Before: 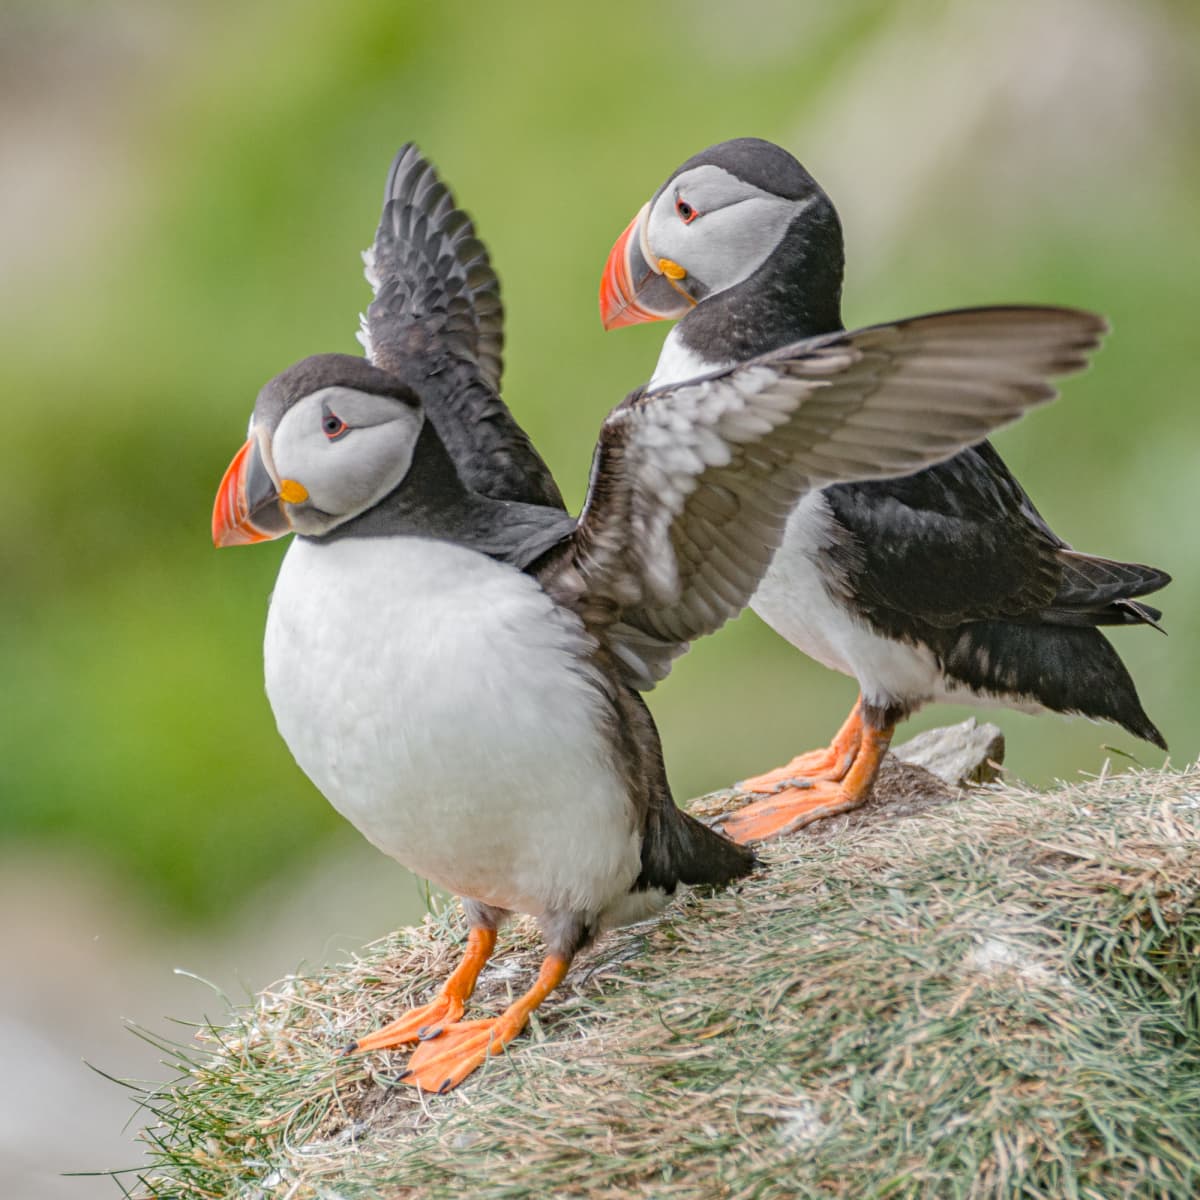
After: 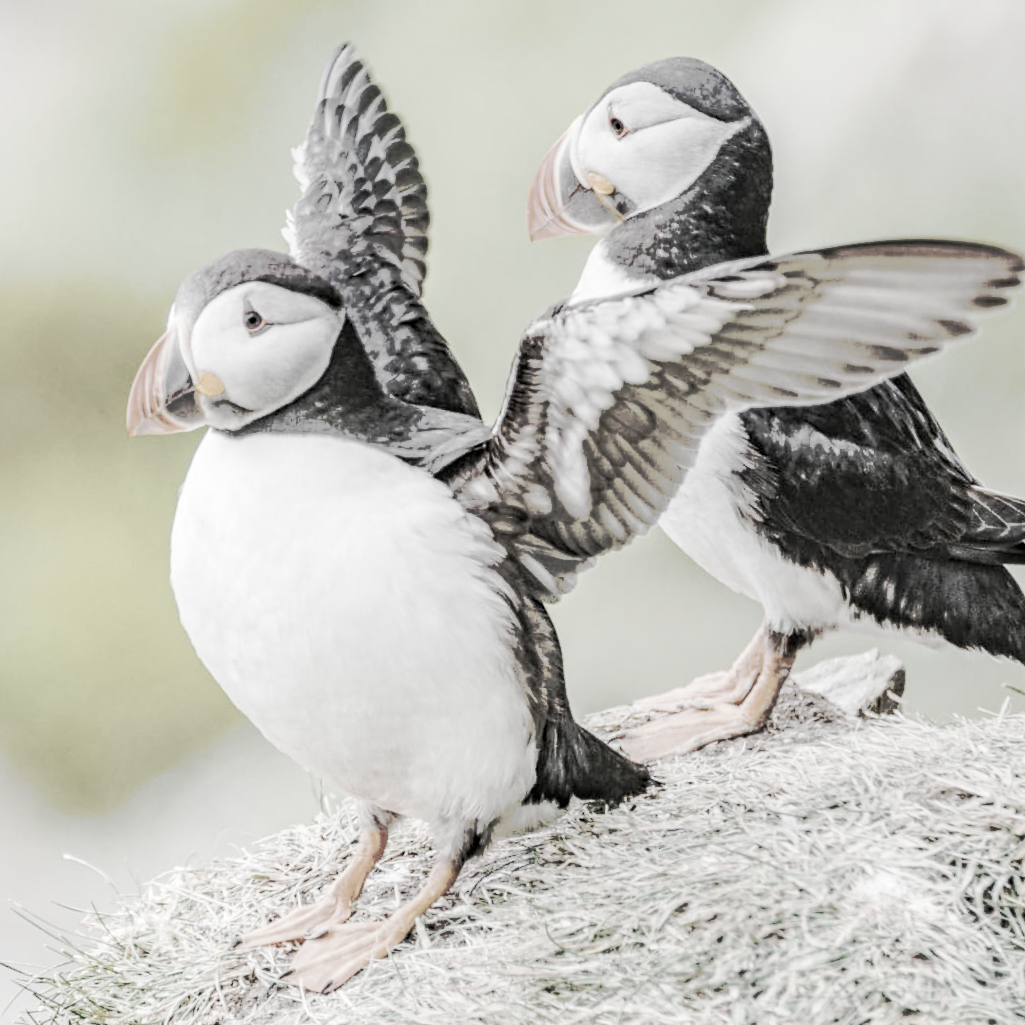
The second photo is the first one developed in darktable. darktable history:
color correction: saturation 0.2
filmic rgb: black relative exposure -7.65 EV, white relative exposure 4.56 EV, hardness 3.61
crop and rotate: angle -3.27°, left 5.211%, top 5.211%, right 4.607%, bottom 4.607%
exposure: exposure 1.2 EV, compensate highlight preservation false
local contrast: detail 130%
tone curve: curves: ch0 [(0, 0) (0.003, 0.003) (0.011, 0.011) (0.025, 0.024) (0.044, 0.043) (0.069, 0.067) (0.1, 0.096) (0.136, 0.131) (0.177, 0.171) (0.224, 0.216) (0.277, 0.267) (0.335, 0.323) (0.399, 0.384) (0.468, 0.451) (0.543, 0.678) (0.623, 0.734) (0.709, 0.795) (0.801, 0.859) (0.898, 0.928) (1, 1)], preserve colors none
